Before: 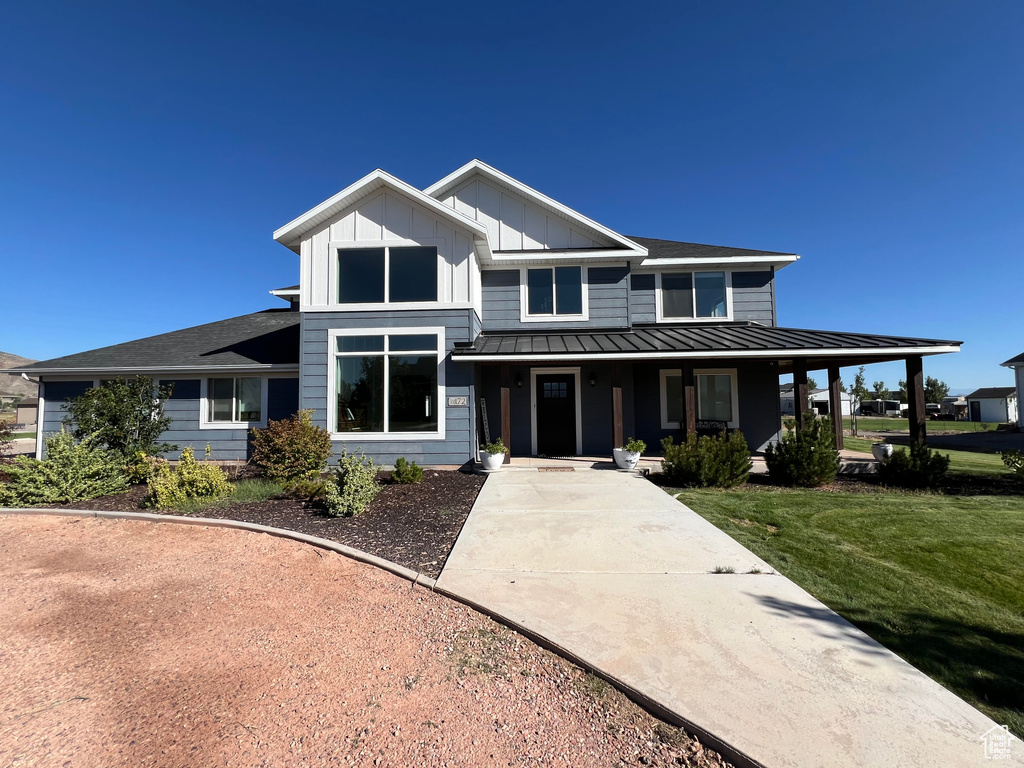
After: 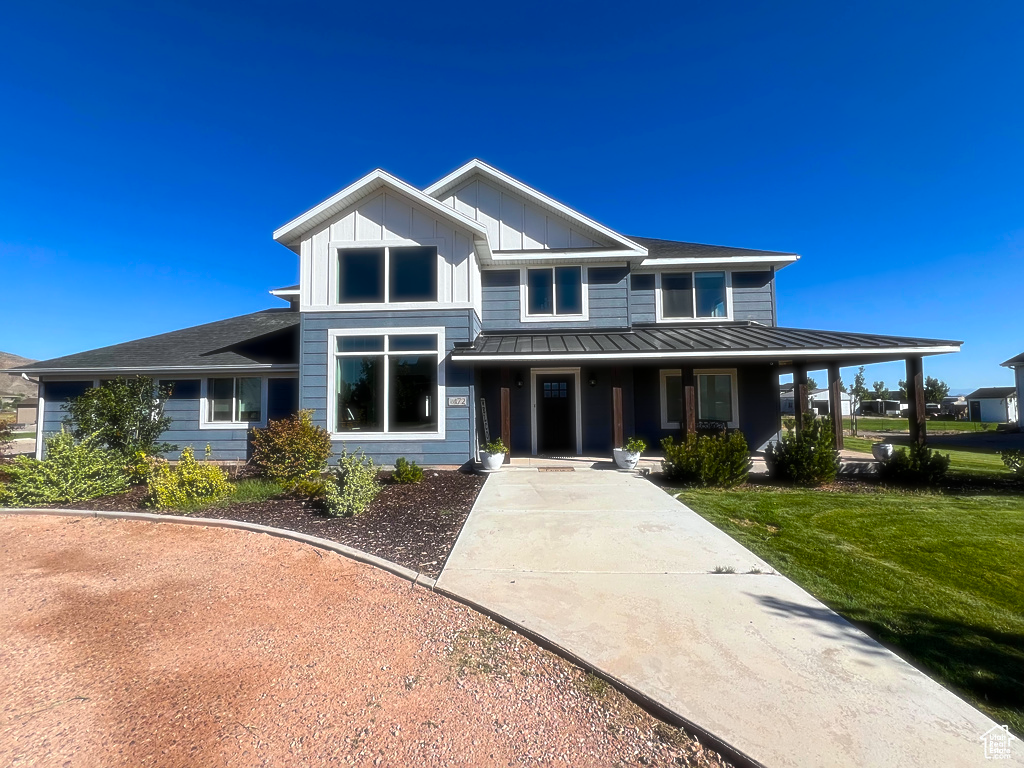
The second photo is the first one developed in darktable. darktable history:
sharpen: on, module defaults
color zones: curves: ch1 [(0, 0.469) (0.01, 0.469) (0.12, 0.446) (0.248, 0.469) (0.5, 0.5) (0.748, 0.5) (0.99, 0.469) (1, 0.469)]
color balance rgb: linear chroma grading › global chroma 15%, perceptual saturation grading › global saturation 30%
white balance: red 0.986, blue 1.01
soften: size 19.52%, mix 20.32%
